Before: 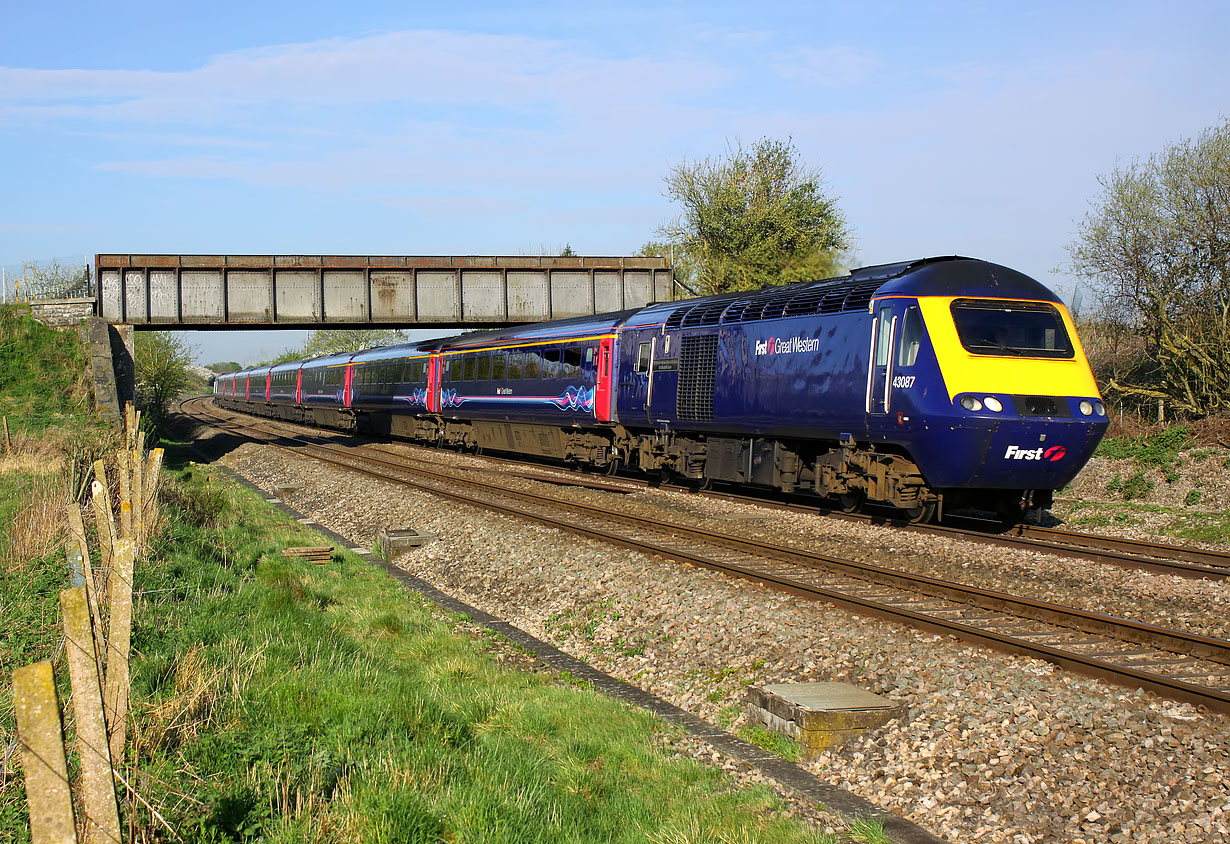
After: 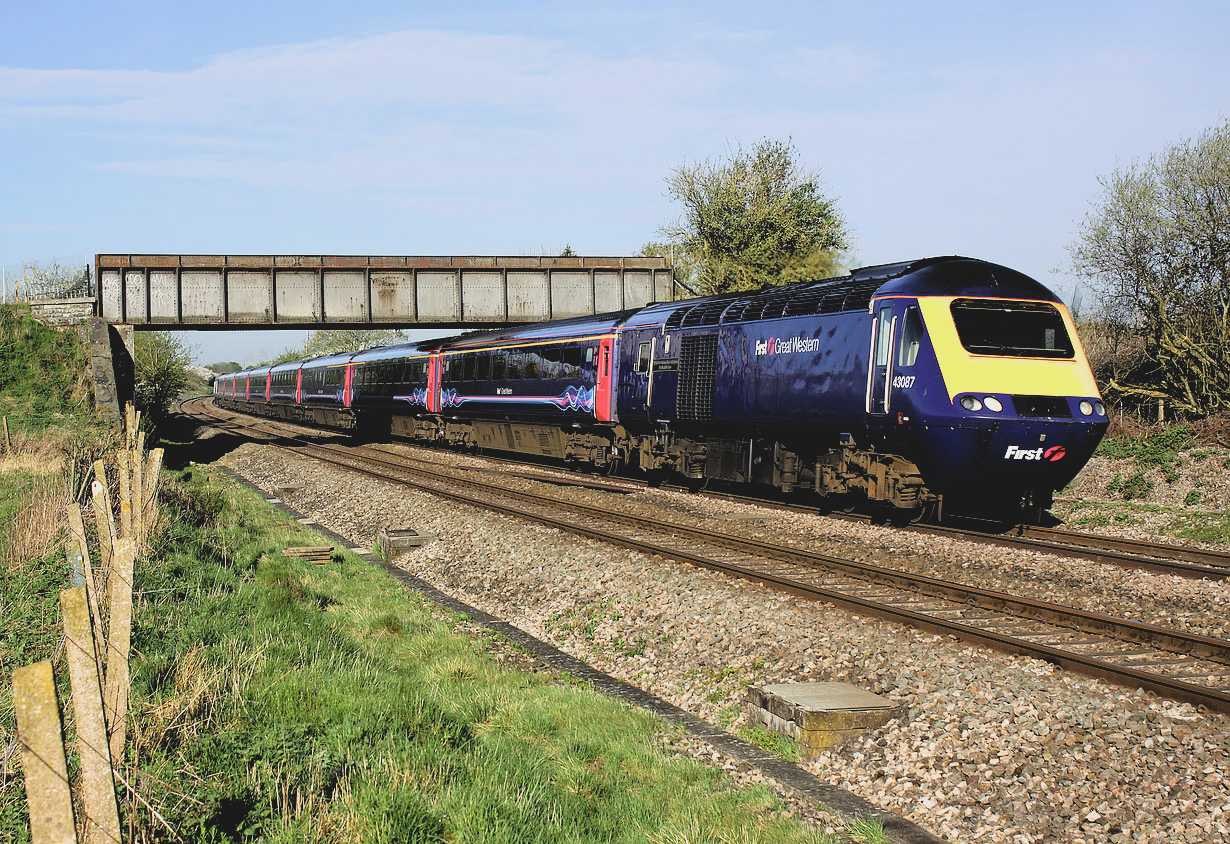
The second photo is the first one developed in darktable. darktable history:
filmic rgb: black relative exposure -3.64 EV, white relative exposure 2.44 EV, hardness 3.29
contrast brightness saturation: contrast -0.15, brightness 0.05, saturation -0.12
